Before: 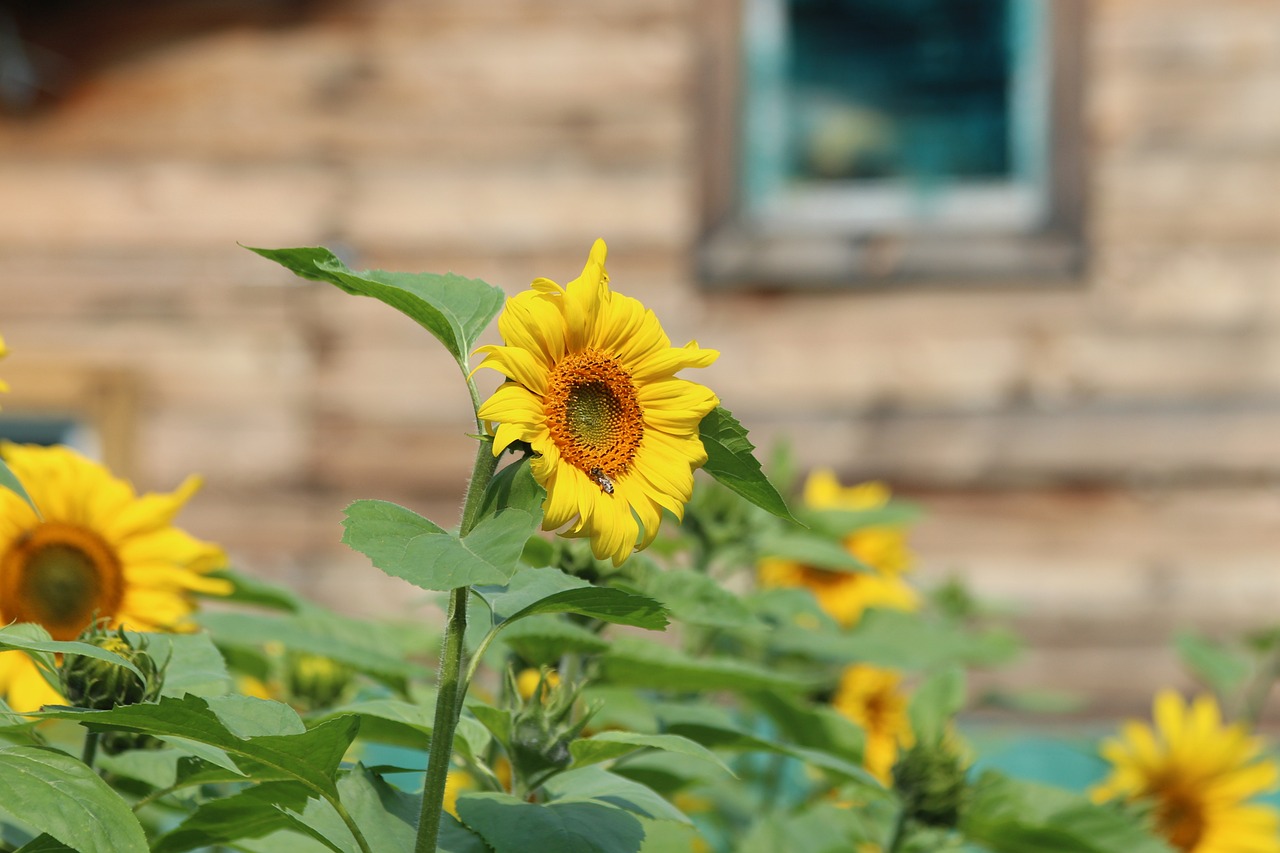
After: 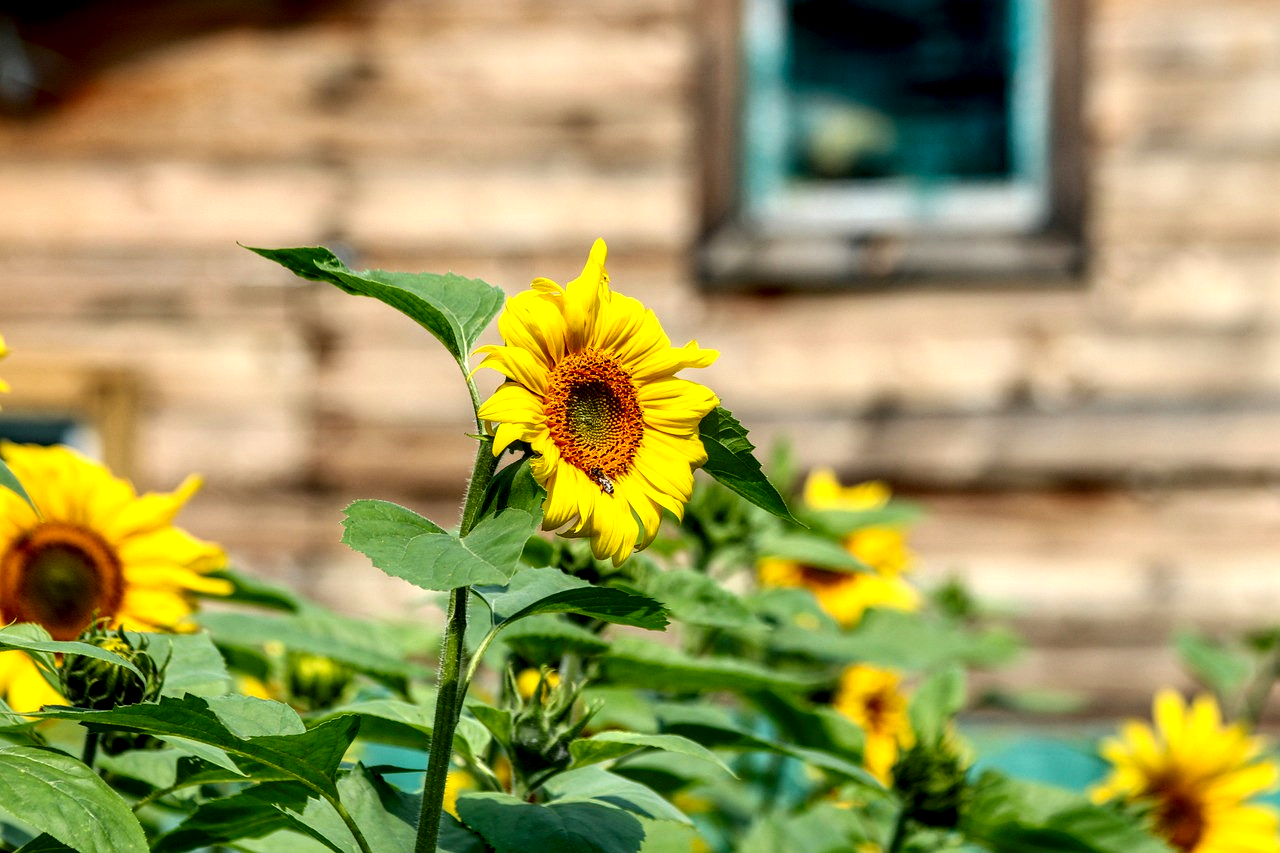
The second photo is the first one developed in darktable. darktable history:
contrast brightness saturation: contrast 0.18, saturation 0.3
local contrast: highlights 19%, detail 186%
